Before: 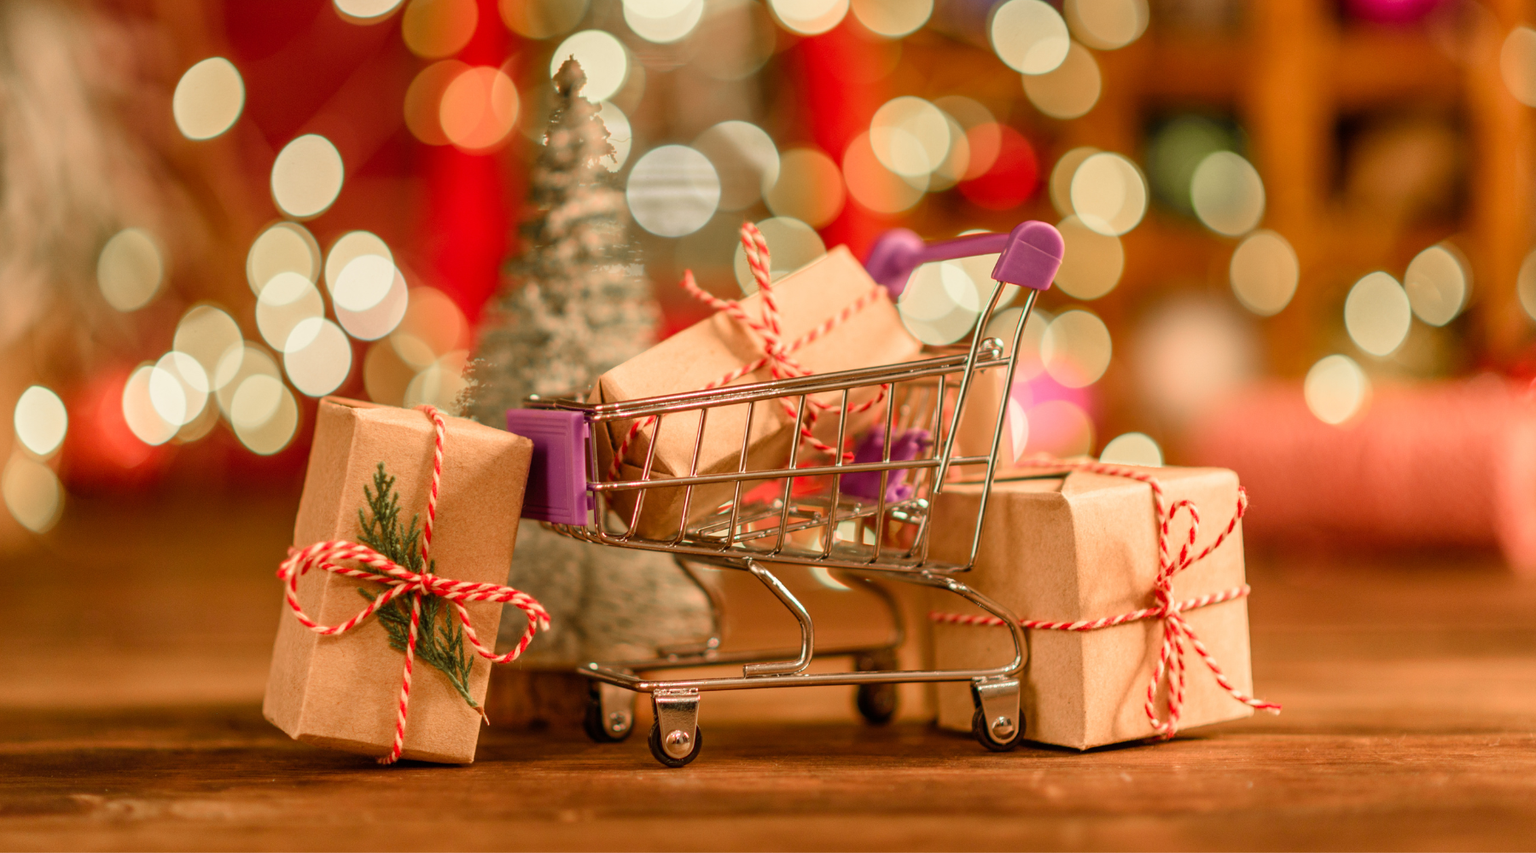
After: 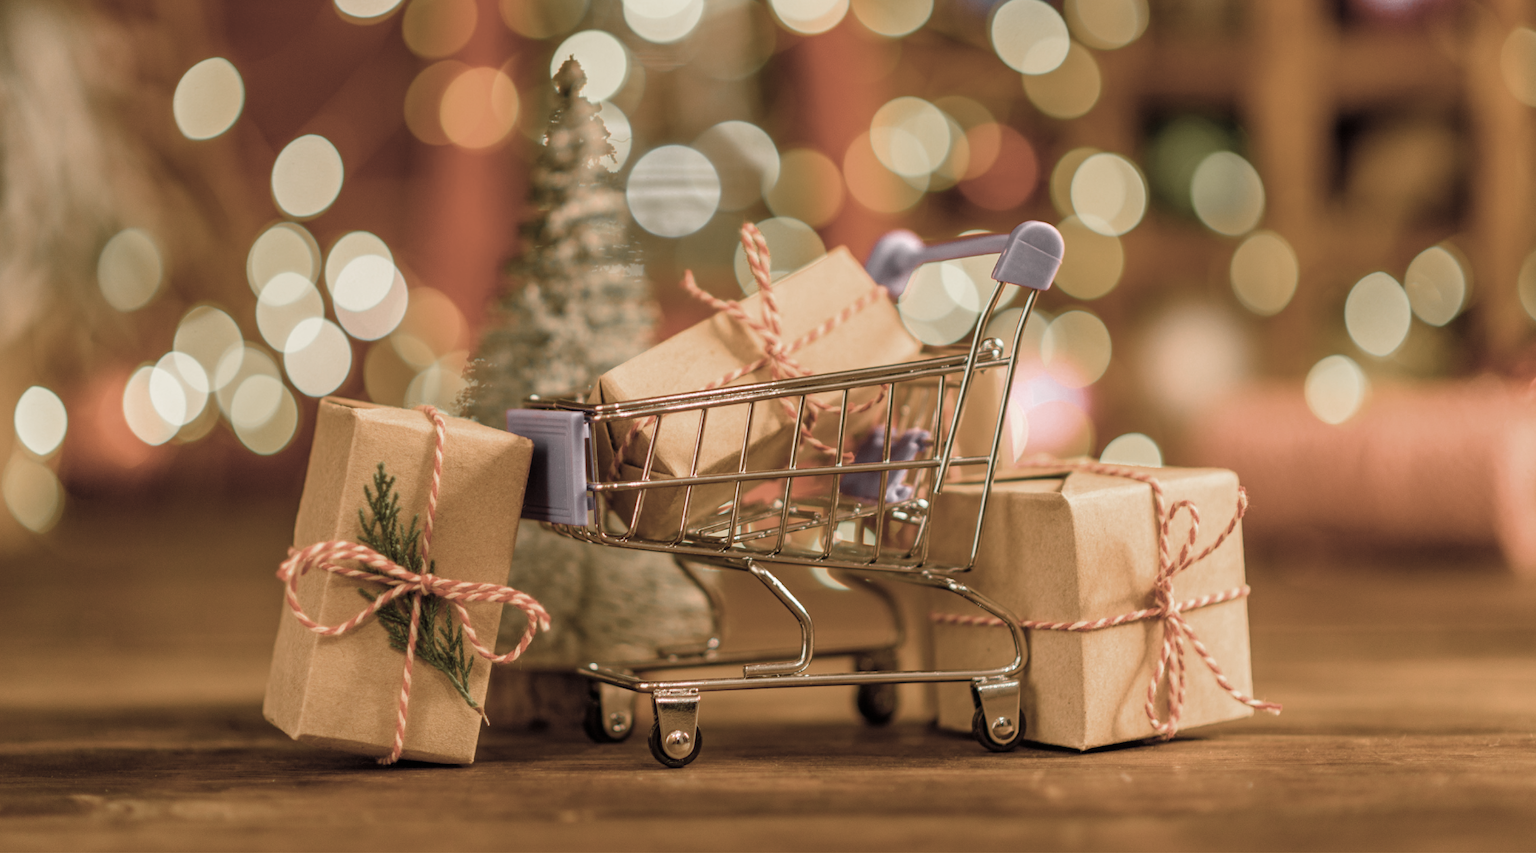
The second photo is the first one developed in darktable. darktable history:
color zones: curves: ch0 [(0, 0.613) (0.01, 0.613) (0.245, 0.448) (0.498, 0.529) (0.642, 0.665) (0.879, 0.777) (0.99, 0.613)]; ch1 [(0, 0.035) (0.121, 0.189) (0.259, 0.197) (0.415, 0.061) (0.589, 0.022) (0.732, 0.022) (0.857, 0.026) (0.991, 0.053)]
color balance rgb: linear chroma grading › global chroma 15%, perceptual saturation grading › global saturation 30%
